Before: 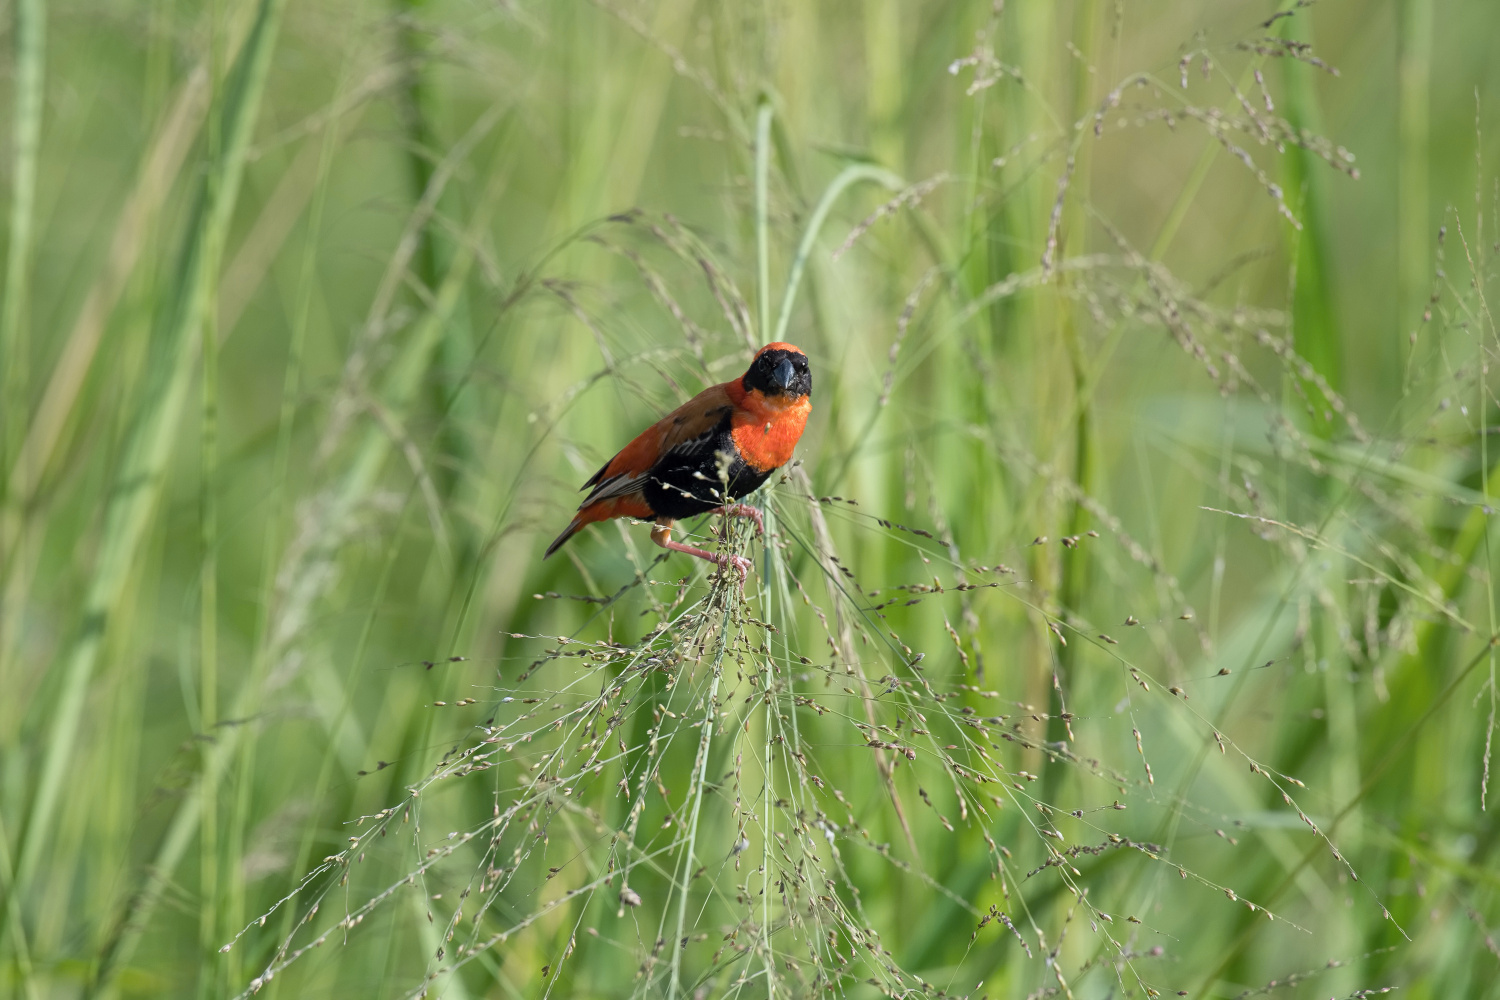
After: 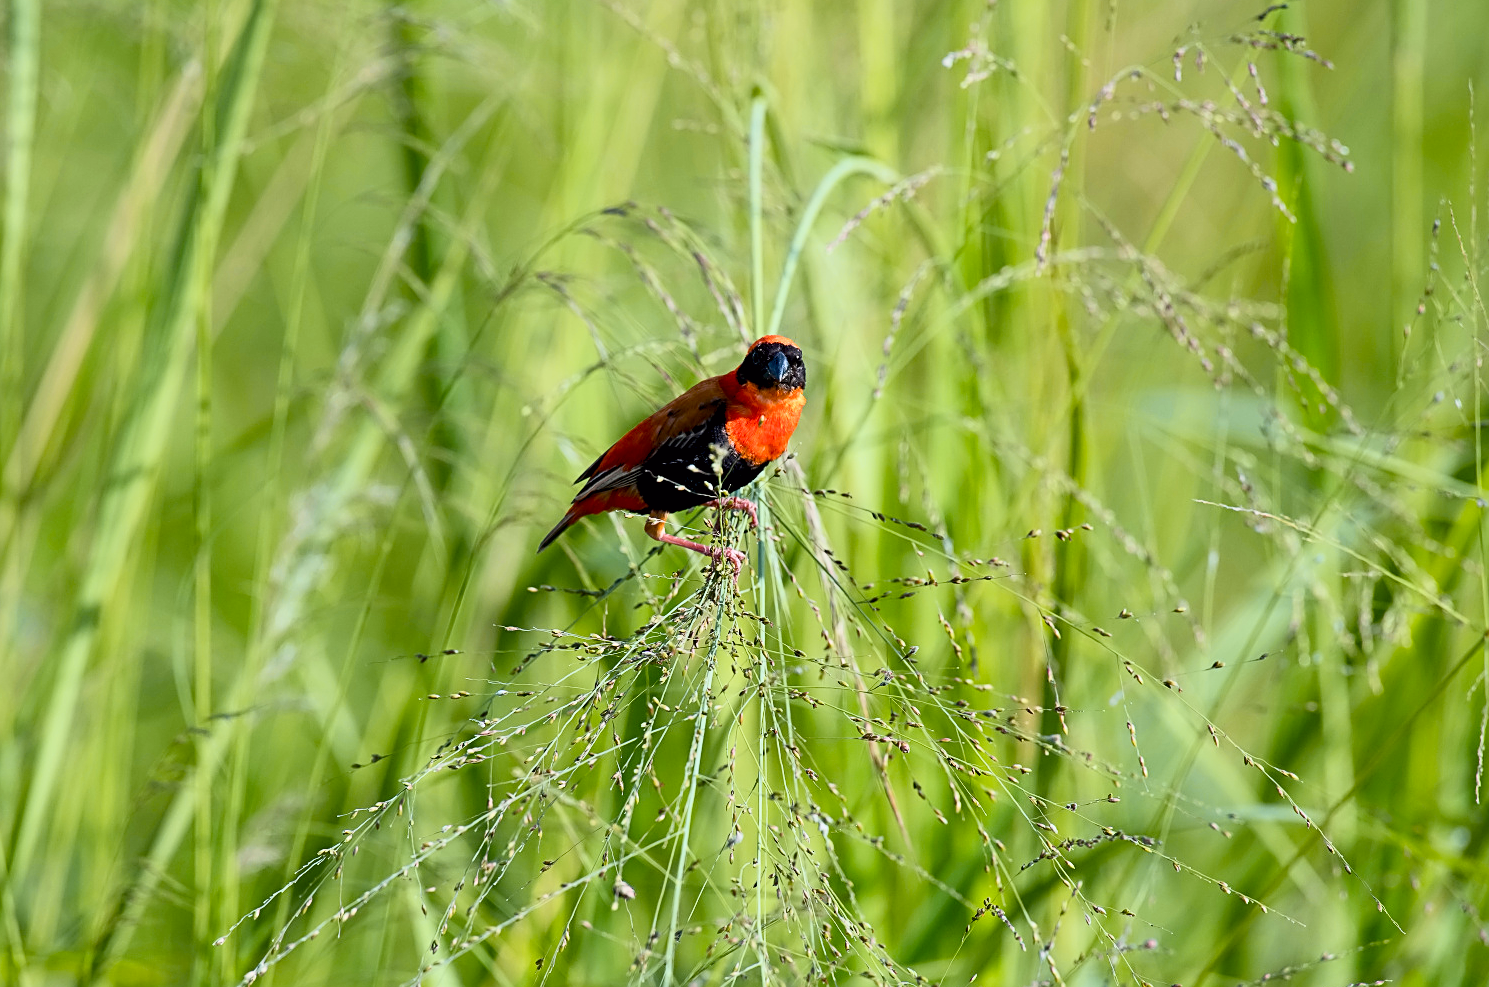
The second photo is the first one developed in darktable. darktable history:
crop: left 0.433%, top 0.725%, right 0.253%, bottom 0.52%
tone curve: curves: ch0 [(0, 0.001) (0.139, 0.096) (0.311, 0.278) (0.495, 0.531) (0.718, 0.816) (0.841, 0.909) (1, 0.967)]; ch1 [(0, 0) (0.272, 0.249) (0.388, 0.385) (0.469, 0.456) (0.495, 0.497) (0.538, 0.554) (0.578, 0.605) (0.707, 0.778) (1, 1)]; ch2 [(0, 0) (0.125, 0.089) (0.353, 0.329) (0.443, 0.408) (0.502, 0.499) (0.557, 0.542) (0.608, 0.635) (1, 1)], color space Lab, independent channels, preserve colors none
color balance rgb: global offset › luminance -0.892%, linear chroma grading › global chroma 14.418%, perceptual saturation grading › global saturation -1.589%, perceptual saturation grading › highlights -7.485%, perceptual saturation grading › mid-tones 7.488%, perceptual saturation grading › shadows 3.545%, global vibrance 14.684%
sharpen: on, module defaults
